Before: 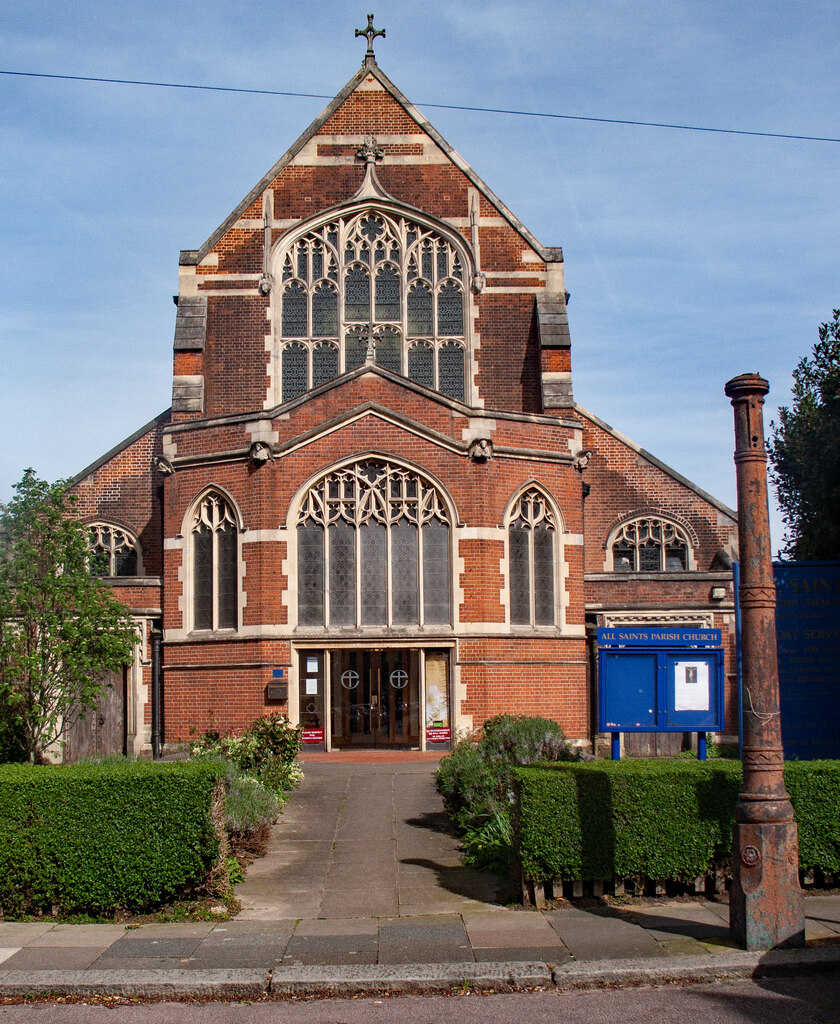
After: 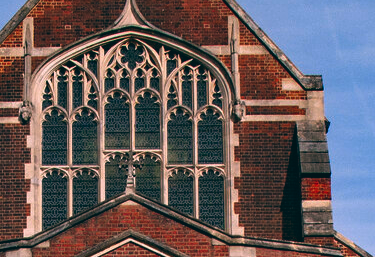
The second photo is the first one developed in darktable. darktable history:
crop: left 28.64%, top 16.832%, right 26.637%, bottom 58.055%
color balance: lift [1.016, 0.983, 1, 1.017], gamma [0.78, 1.018, 1.043, 0.957], gain [0.786, 1.063, 0.937, 1.017], input saturation 118.26%, contrast 13.43%, contrast fulcrum 21.62%, output saturation 82.76%
color contrast: green-magenta contrast 1.2, blue-yellow contrast 1.2
vibrance: vibrance 14%
